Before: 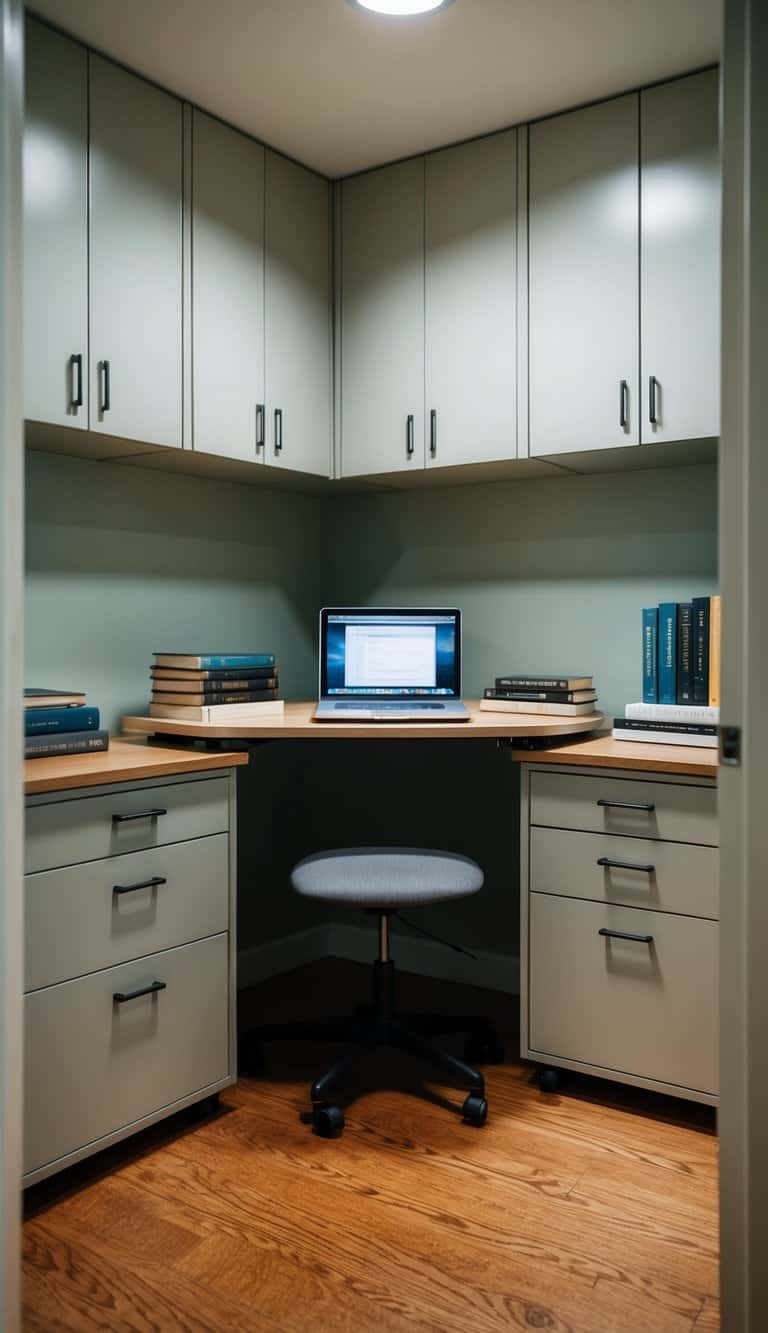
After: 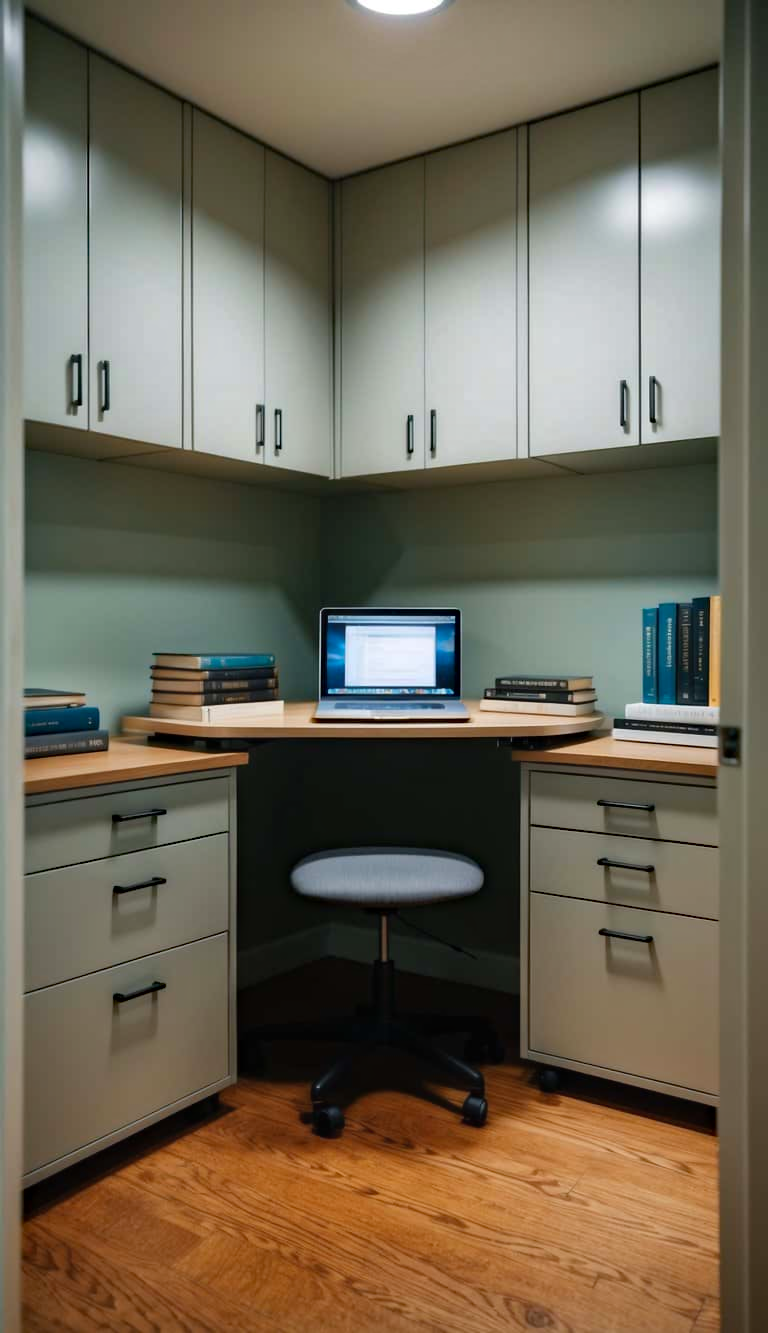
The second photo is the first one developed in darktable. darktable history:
shadows and highlights: shadows 24.5, highlights -78.15, soften with gaussian
contrast equalizer: y [[0.5 ×4, 0.467, 0.376], [0.5 ×6], [0.5 ×6], [0 ×6], [0 ×6]]
haze removal: compatibility mode true, adaptive false
local contrast: mode bilateral grid, contrast 100, coarseness 100, detail 91%, midtone range 0.2
